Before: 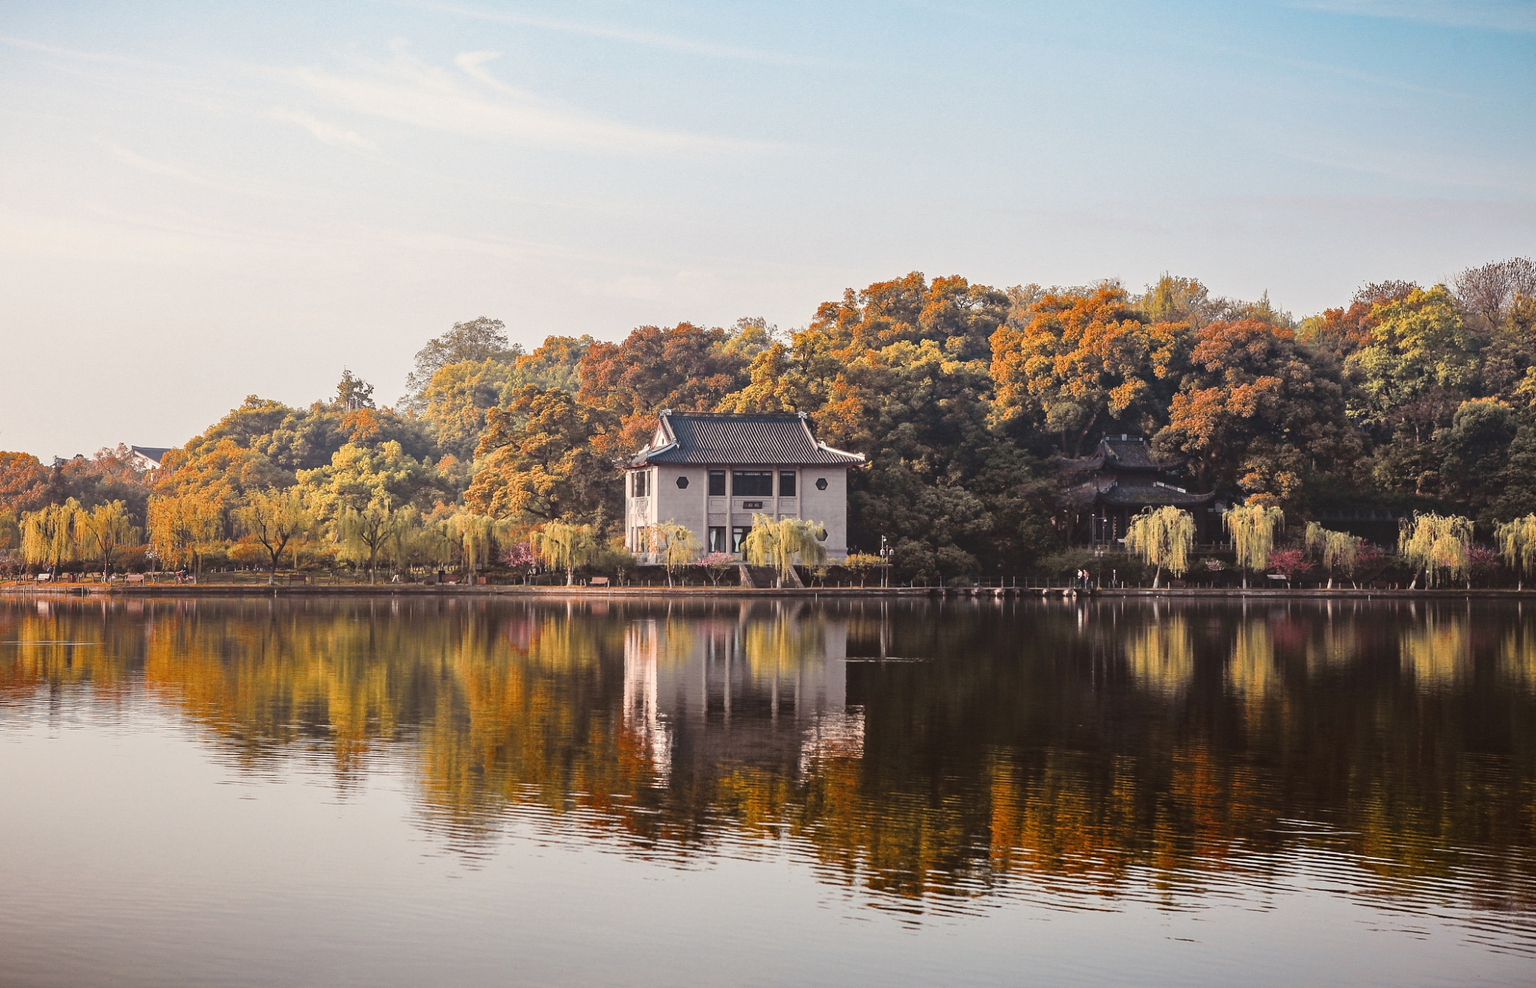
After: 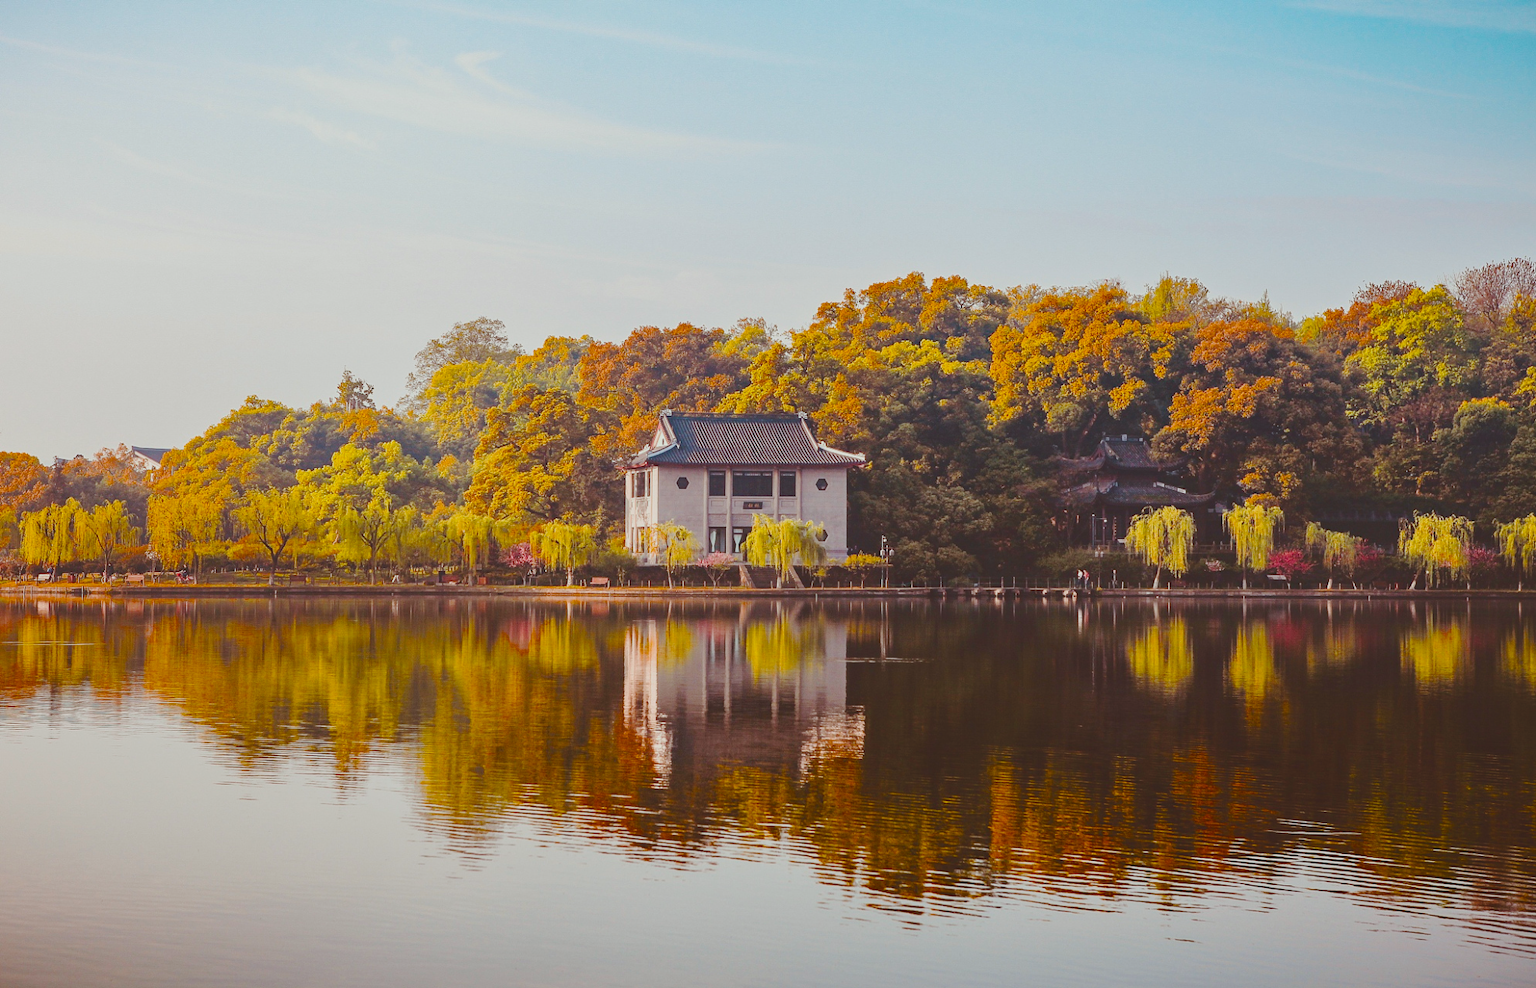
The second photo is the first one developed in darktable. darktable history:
exposure: black level correction -0.015, exposure -0.507 EV, compensate highlight preservation false
color correction: highlights a* -4.97, highlights b* -3.86, shadows a* 4.01, shadows b* 4.31
contrast brightness saturation: contrast -0.075, brightness -0.045, saturation -0.112
base curve: curves: ch0 [(0, 0) (0.158, 0.273) (0.879, 0.895) (1, 1)], preserve colors none
color balance rgb: perceptual saturation grading › global saturation 35.756%, perceptual saturation grading › shadows 35.096%, global vibrance 35.569%, contrast 10.08%
